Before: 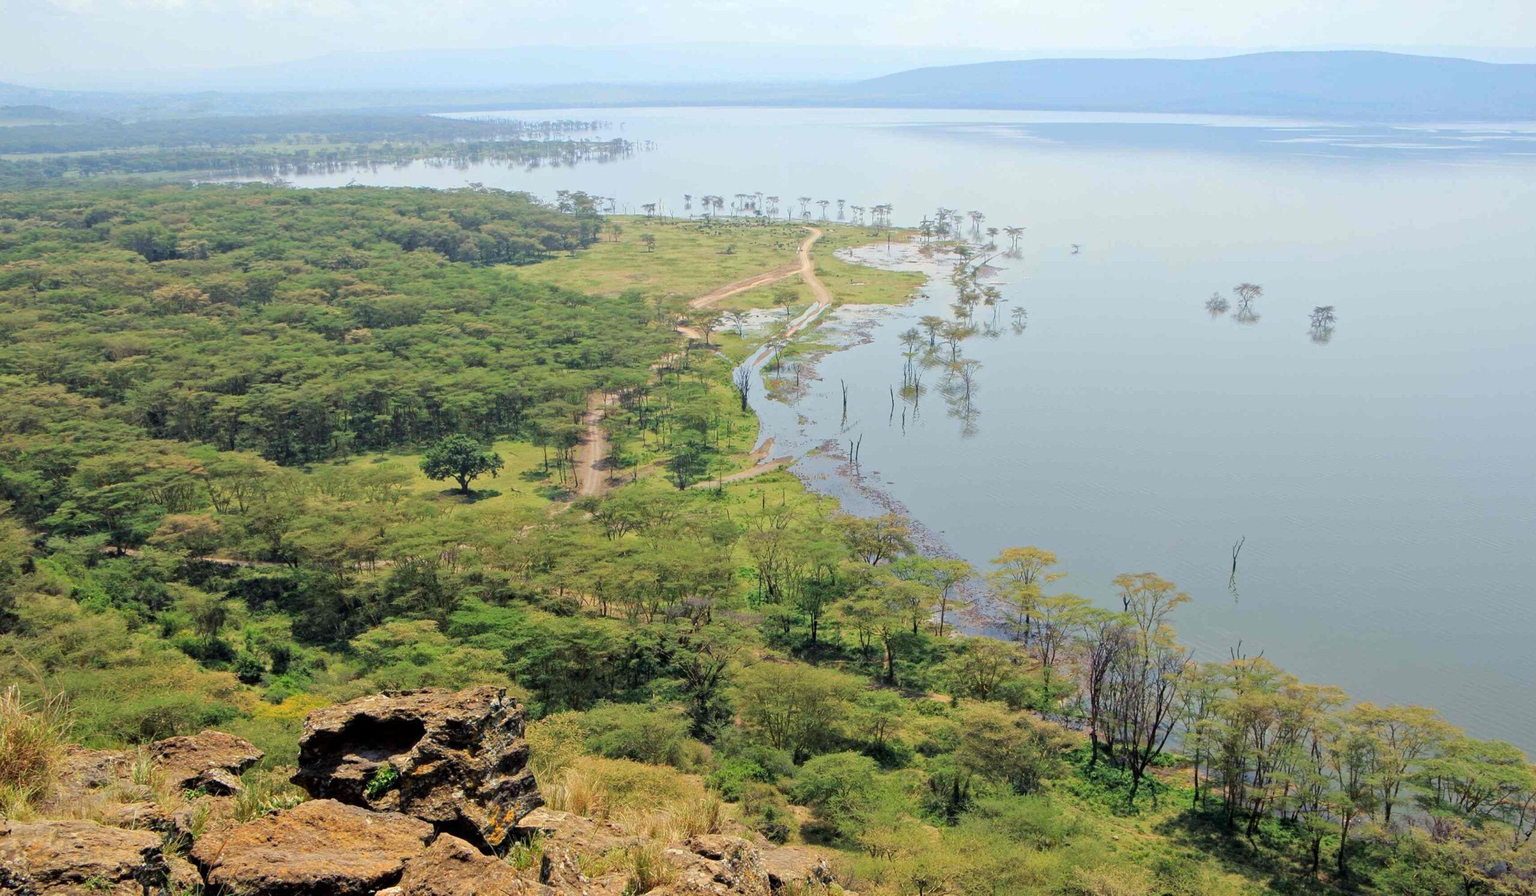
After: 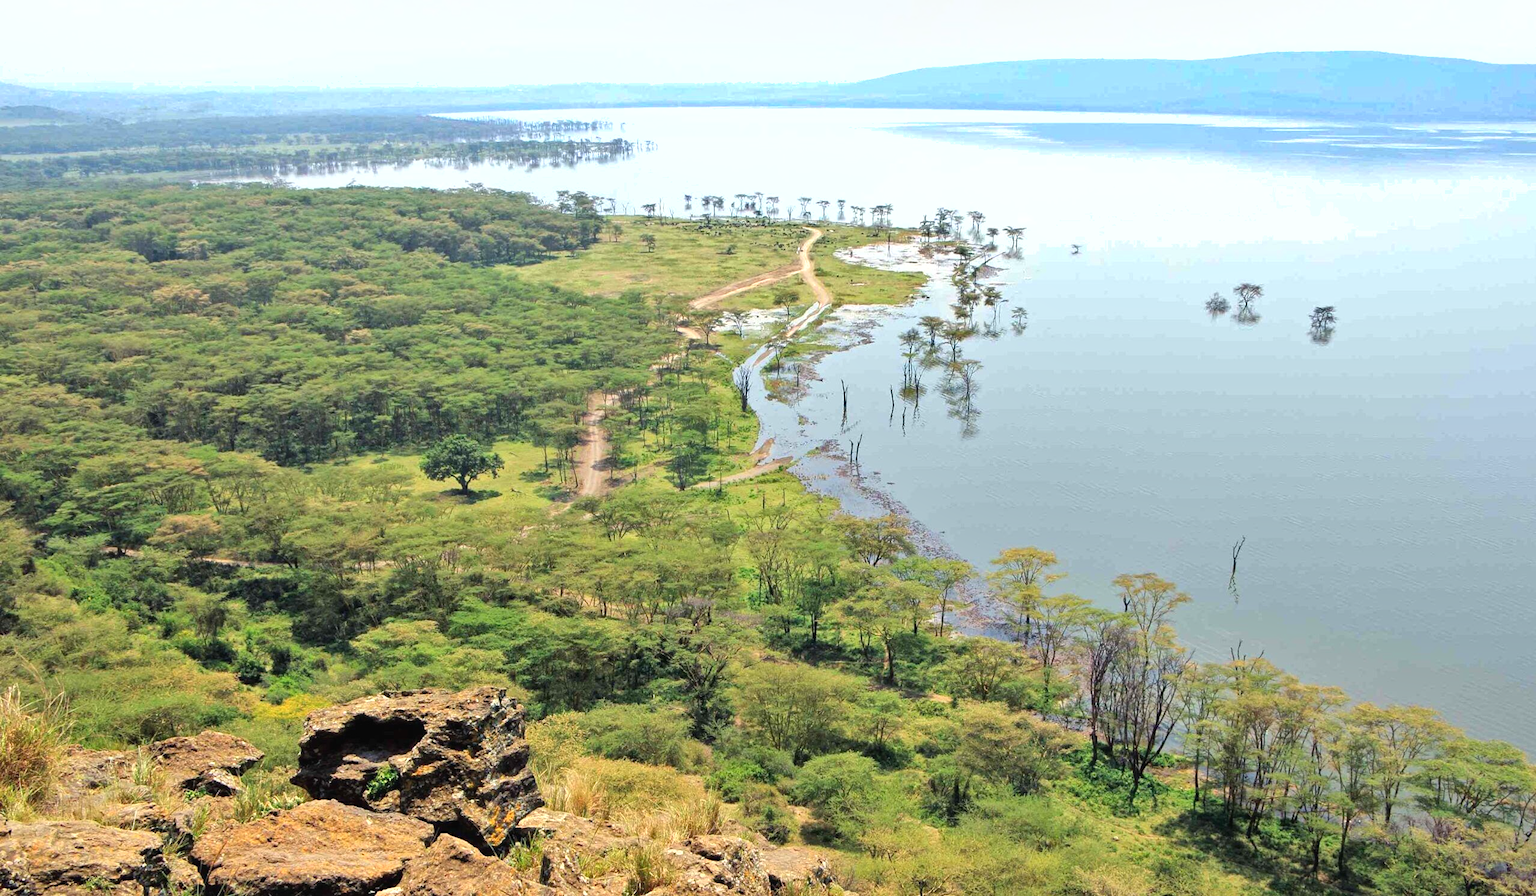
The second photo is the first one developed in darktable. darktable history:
shadows and highlights: shadows 52.44, soften with gaussian
exposure: black level correction -0.002, exposure 0.531 EV, compensate highlight preservation false
